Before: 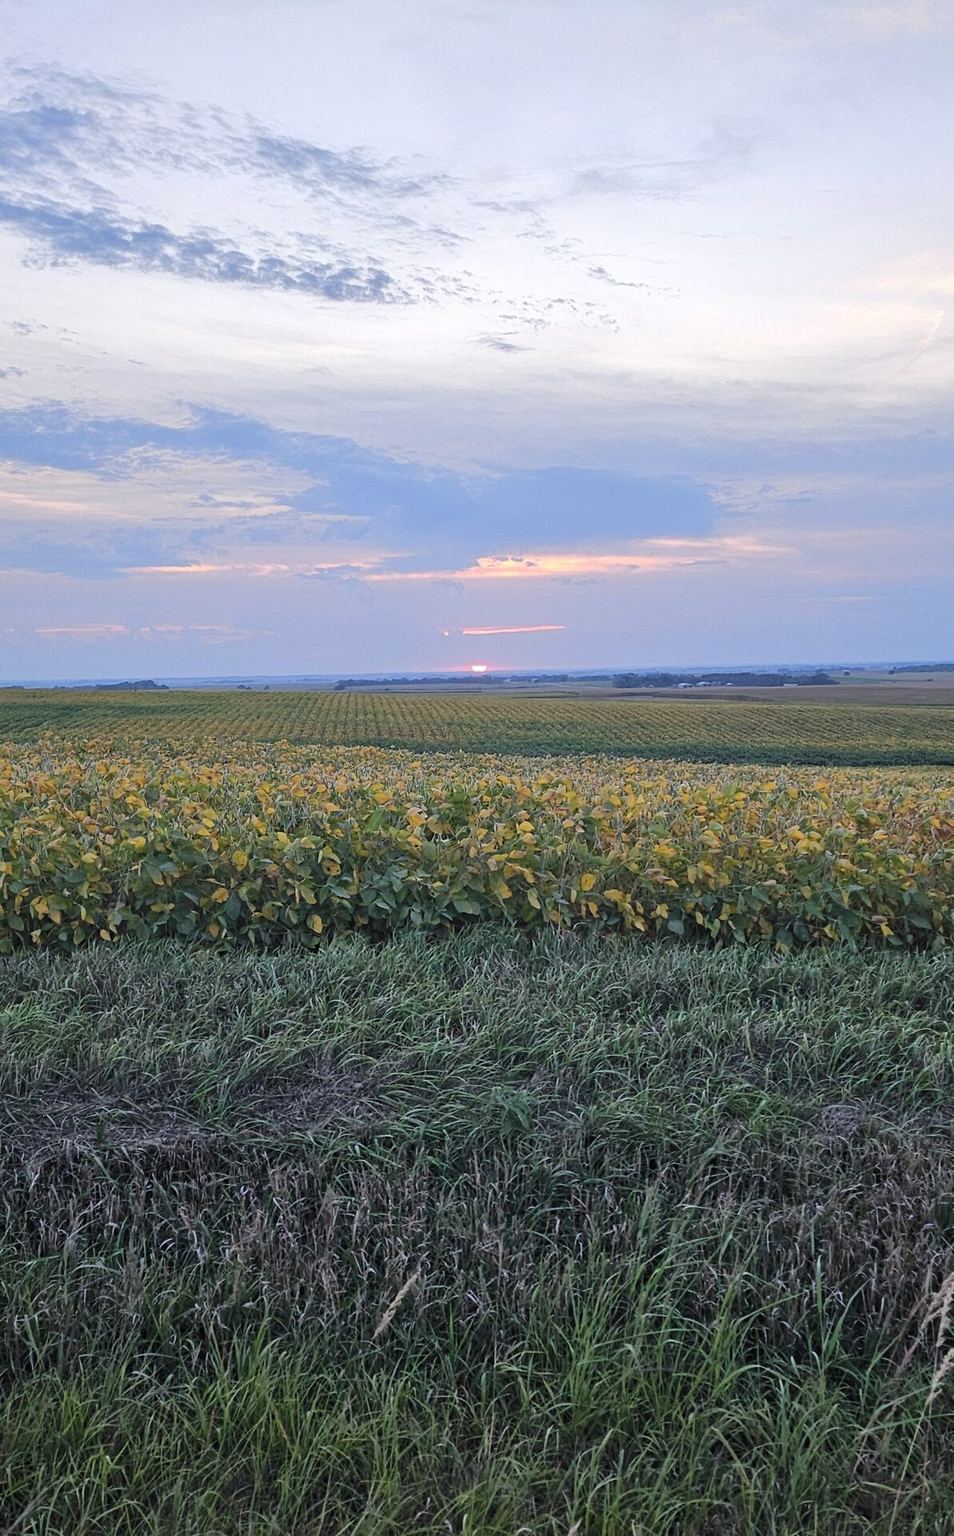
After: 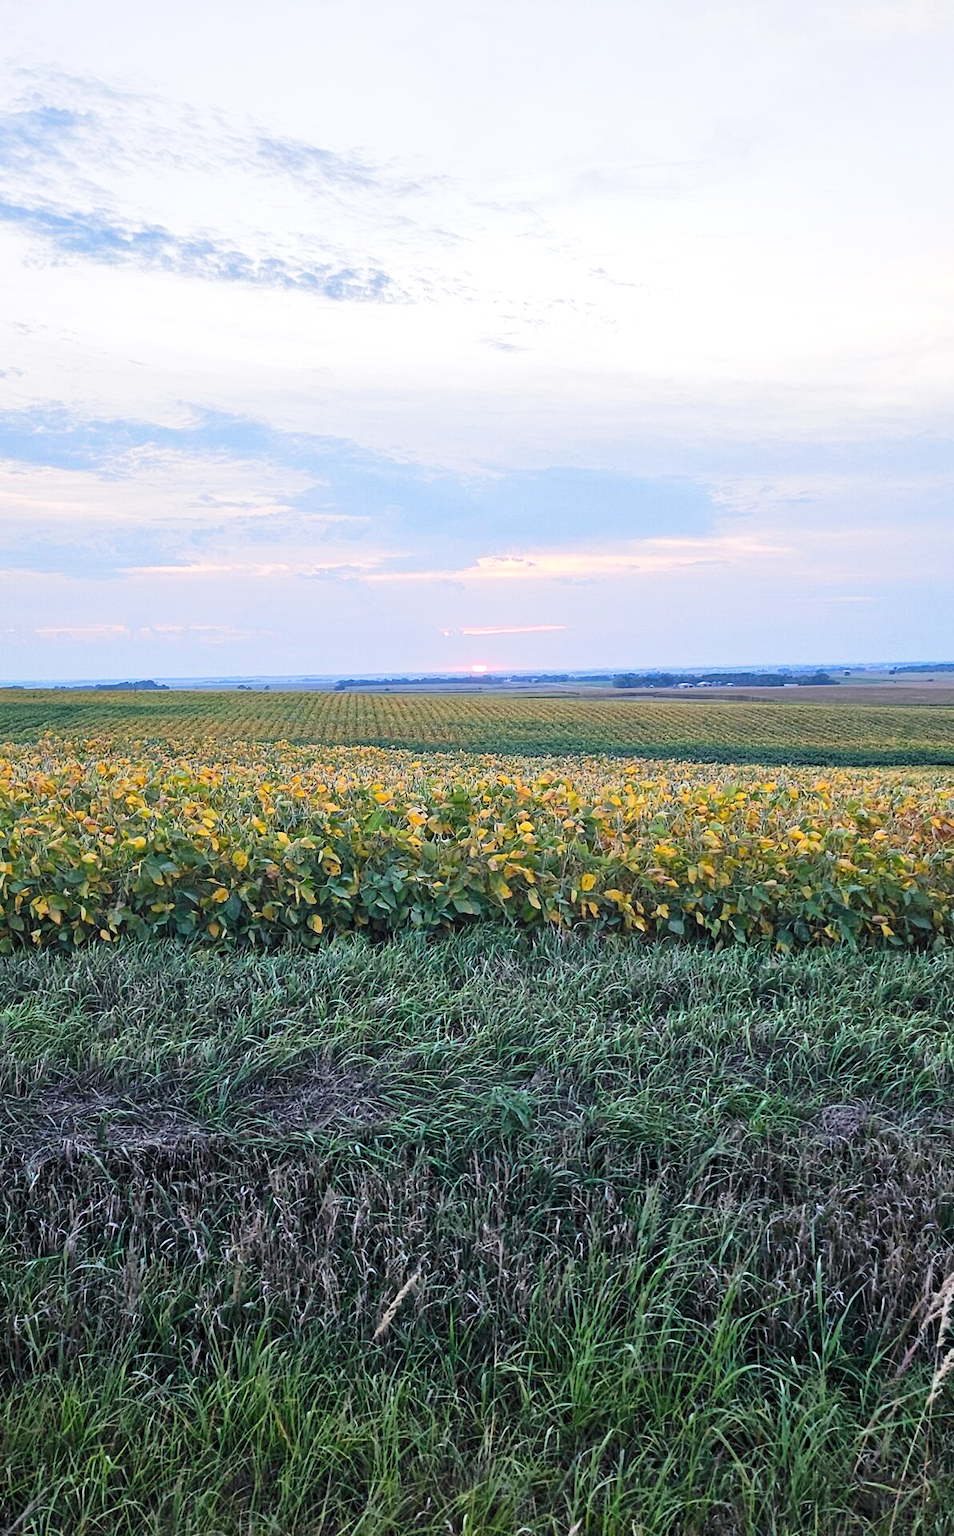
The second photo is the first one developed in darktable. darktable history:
exposure: exposure 0.16 EV, compensate highlight preservation false
tone curve: curves: ch0 [(0, 0) (0.051, 0.027) (0.096, 0.071) (0.241, 0.247) (0.455, 0.52) (0.594, 0.692) (0.715, 0.845) (0.84, 0.936) (1, 1)]; ch1 [(0, 0) (0.1, 0.038) (0.318, 0.243) (0.399, 0.351) (0.478, 0.469) (0.499, 0.499) (0.534, 0.549) (0.565, 0.605) (0.601, 0.644) (0.666, 0.701) (1, 1)]; ch2 [(0, 0) (0.453, 0.45) (0.479, 0.483) (0.504, 0.499) (0.52, 0.508) (0.561, 0.573) (0.592, 0.617) (0.824, 0.815) (1, 1)], preserve colors none
